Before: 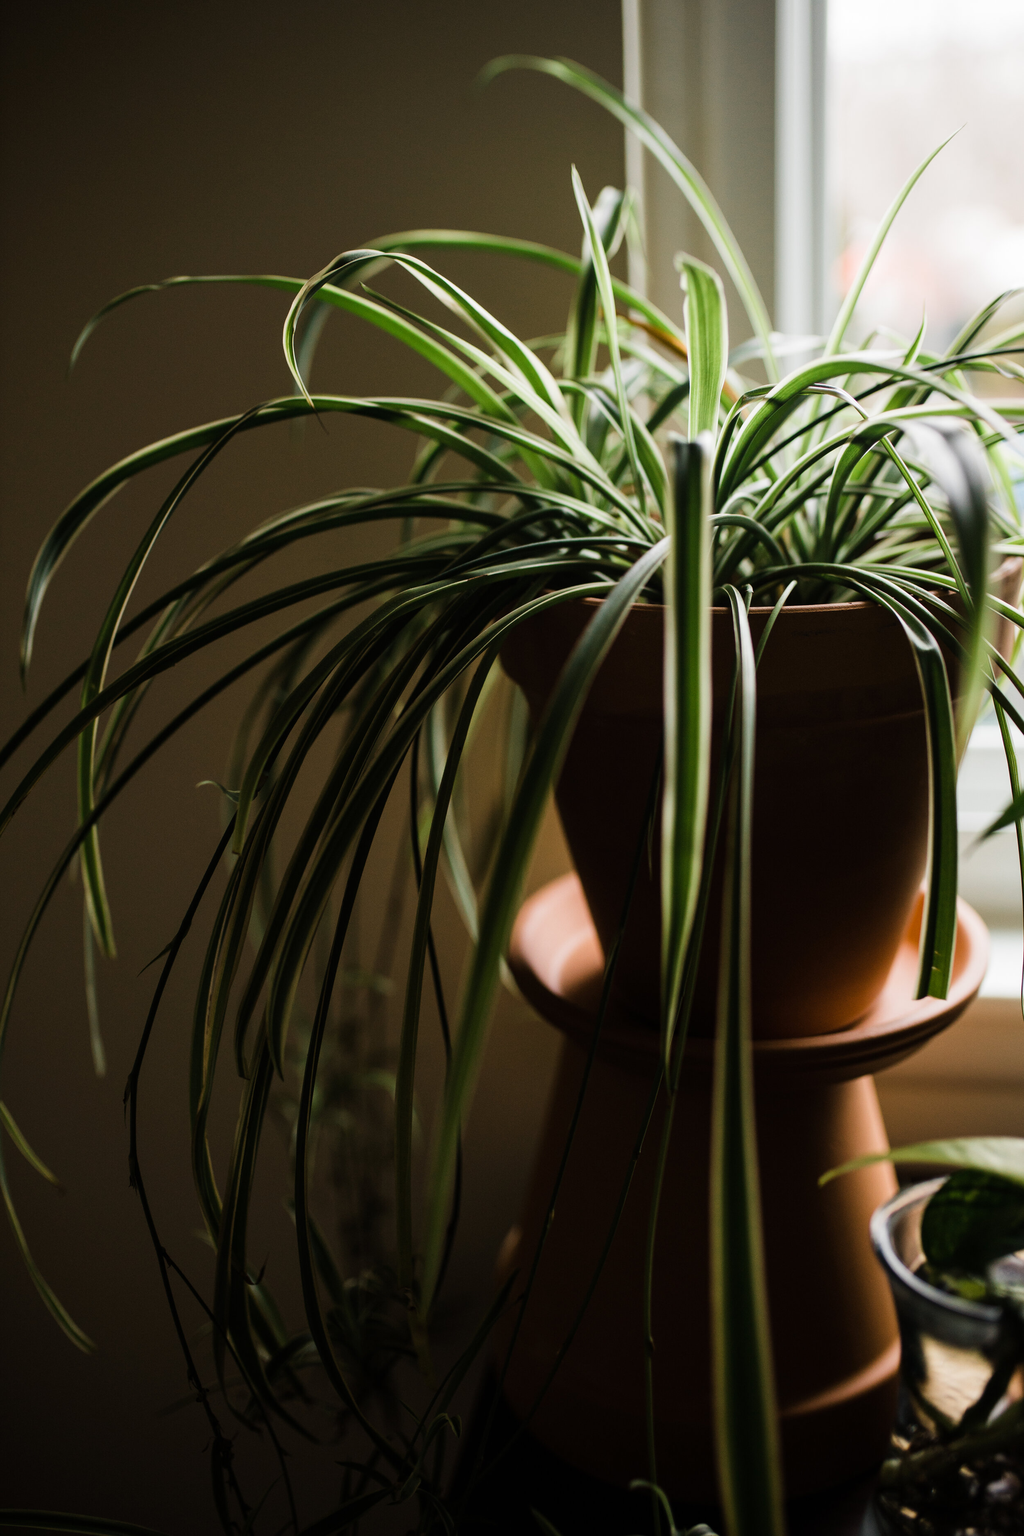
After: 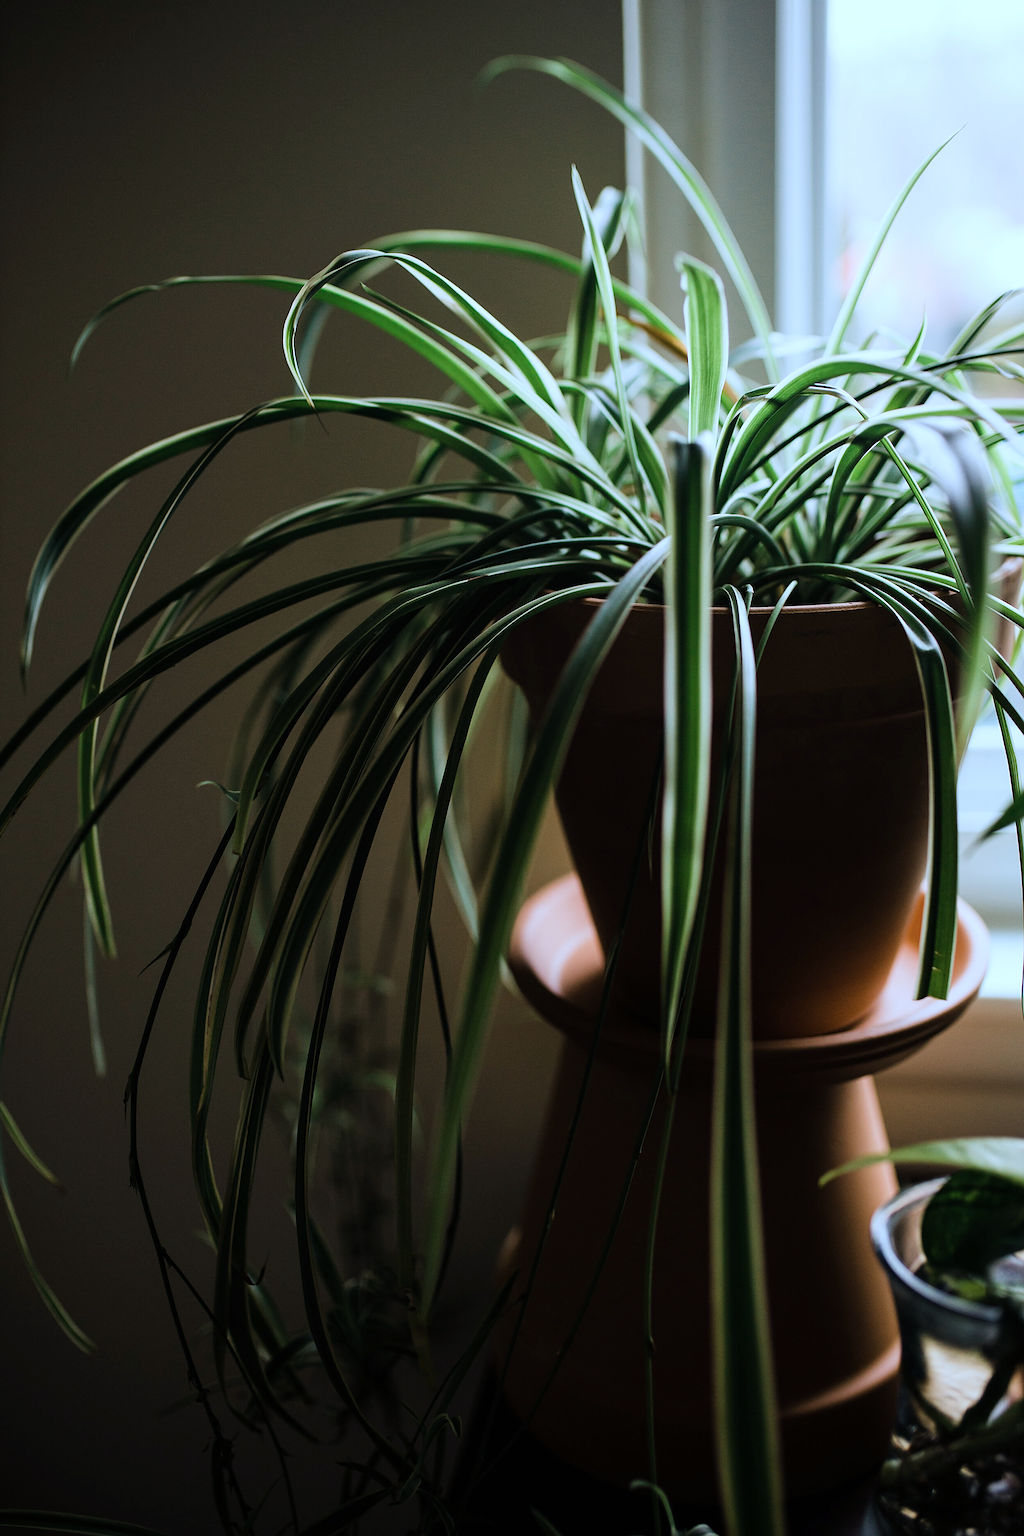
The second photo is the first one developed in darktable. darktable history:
sharpen: on, module defaults
color calibration: gray › normalize channels true, illuminant custom, x 0.39, y 0.387, temperature 3817.77 K, gamut compression 0.018
